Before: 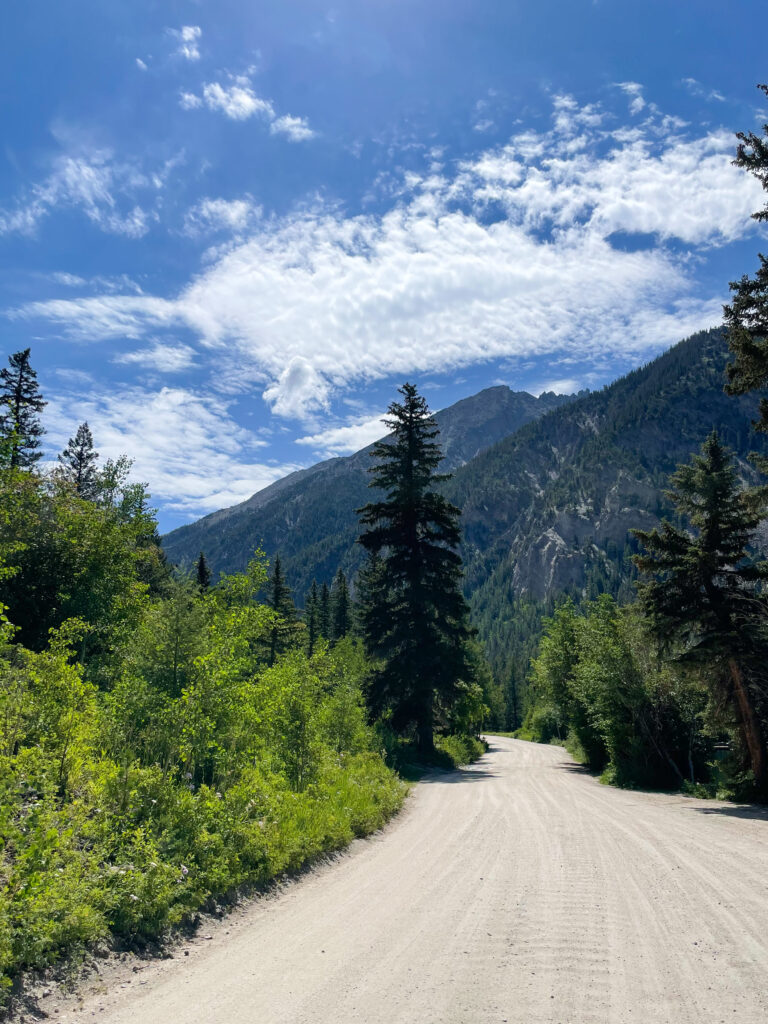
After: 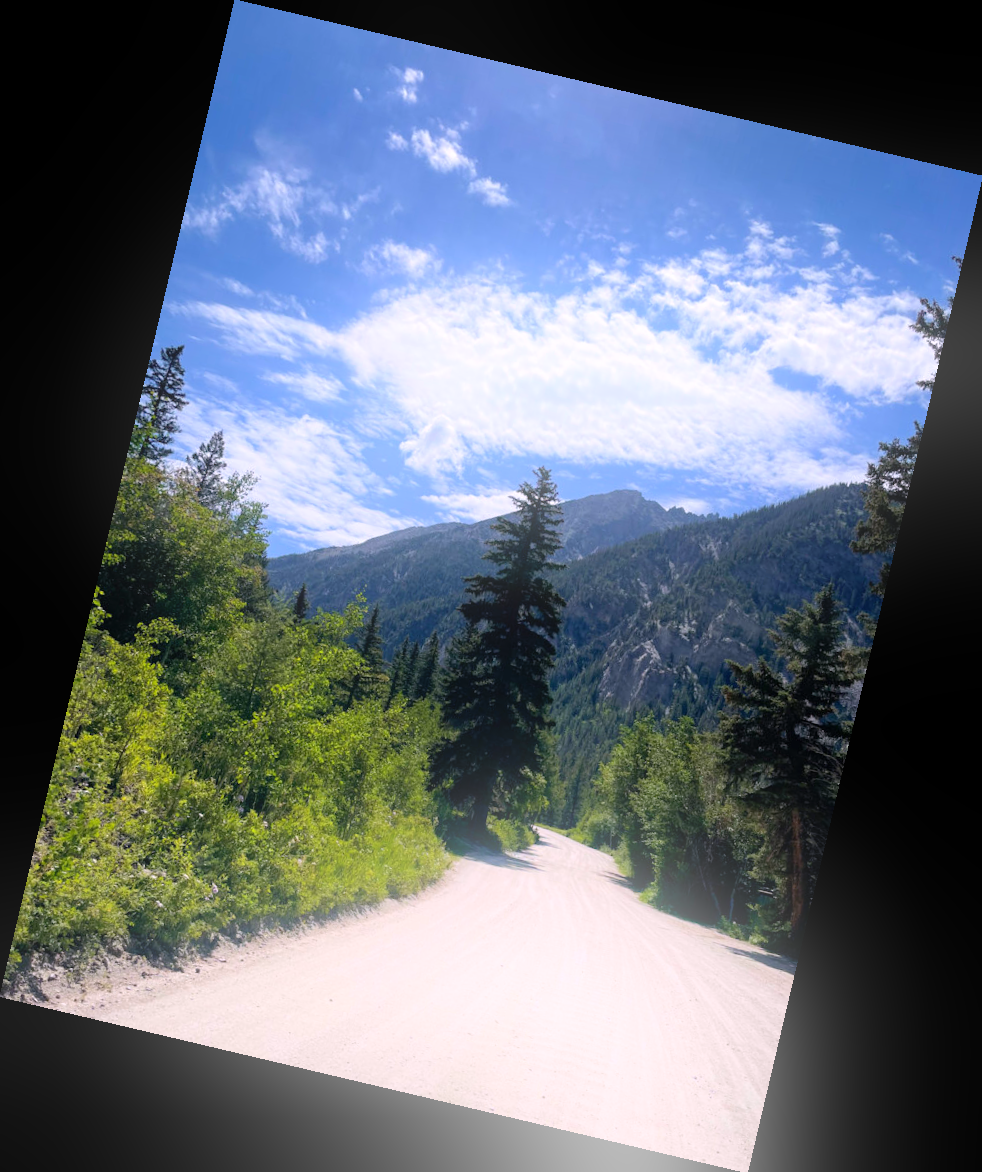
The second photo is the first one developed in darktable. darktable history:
bloom: on, module defaults
white balance: red 1.05, blue 1.072
rotate and perspective: rotation 13.27°, automatic cropping off
